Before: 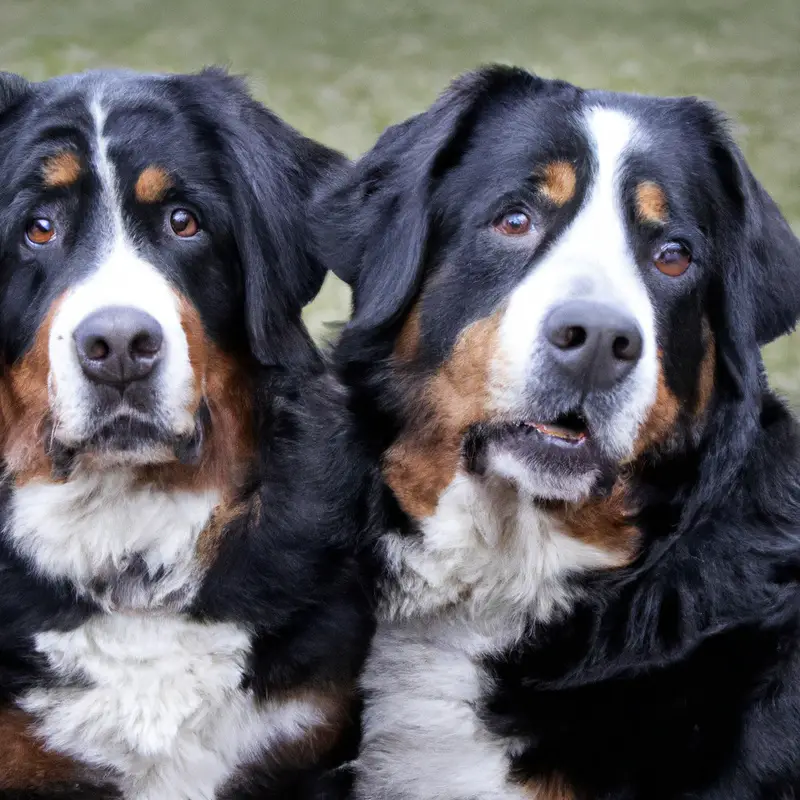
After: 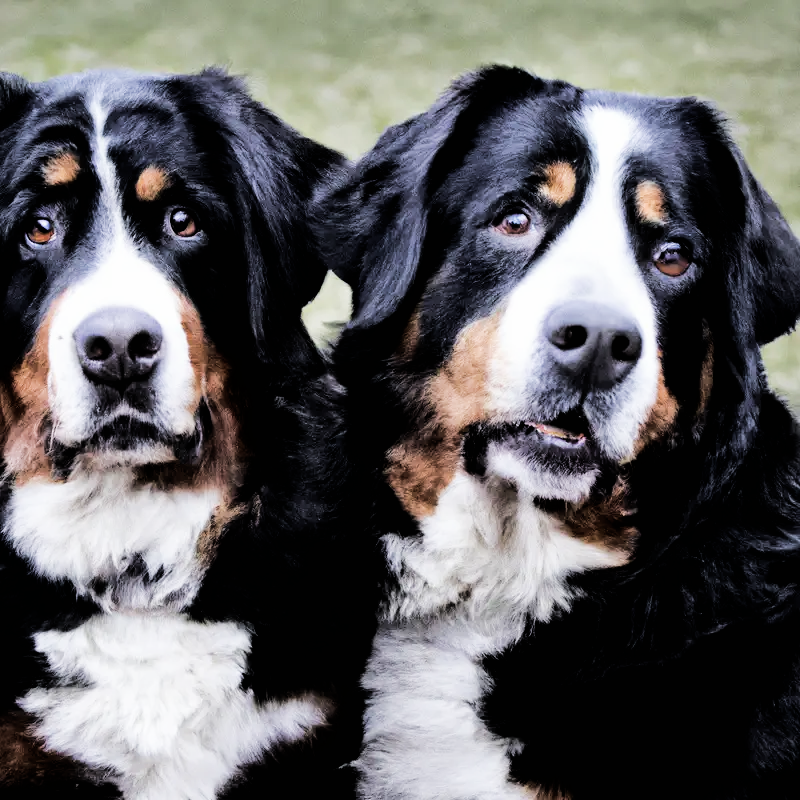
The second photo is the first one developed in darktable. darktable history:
filmic rgb: black relative exposure -5.09 EV, white relative exposure 4 EV, threshold 5.98 EV, hardness 2.88, contrast 1.299, highlights saturation mix -30.62%, enable highlight reconstruction true
shadows and highlights: shadows 10.4, white point adjustment 1.01, highlights -39.03
tone equalizer: -8 EV -1.1 EV, -7 EV -0.997 EV, -6 EV -0.846 EV, -5 EV -0.541 EV, -3 EV 0.6 EV, -2 EV 0.864 EV, -1 EV 0.992 EV, +0 EV 1.07 EV, edges refinement/feathering 500, mask exposure compensation -1.57 EV, preserve details no
